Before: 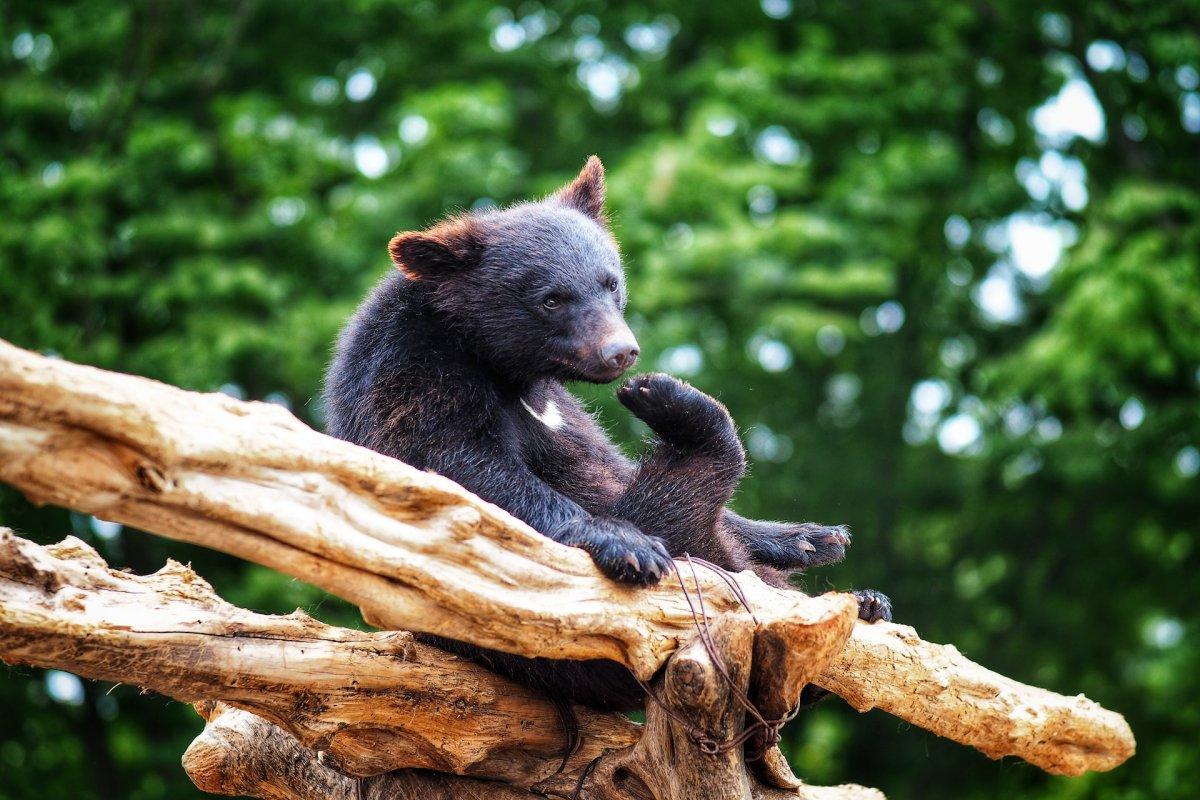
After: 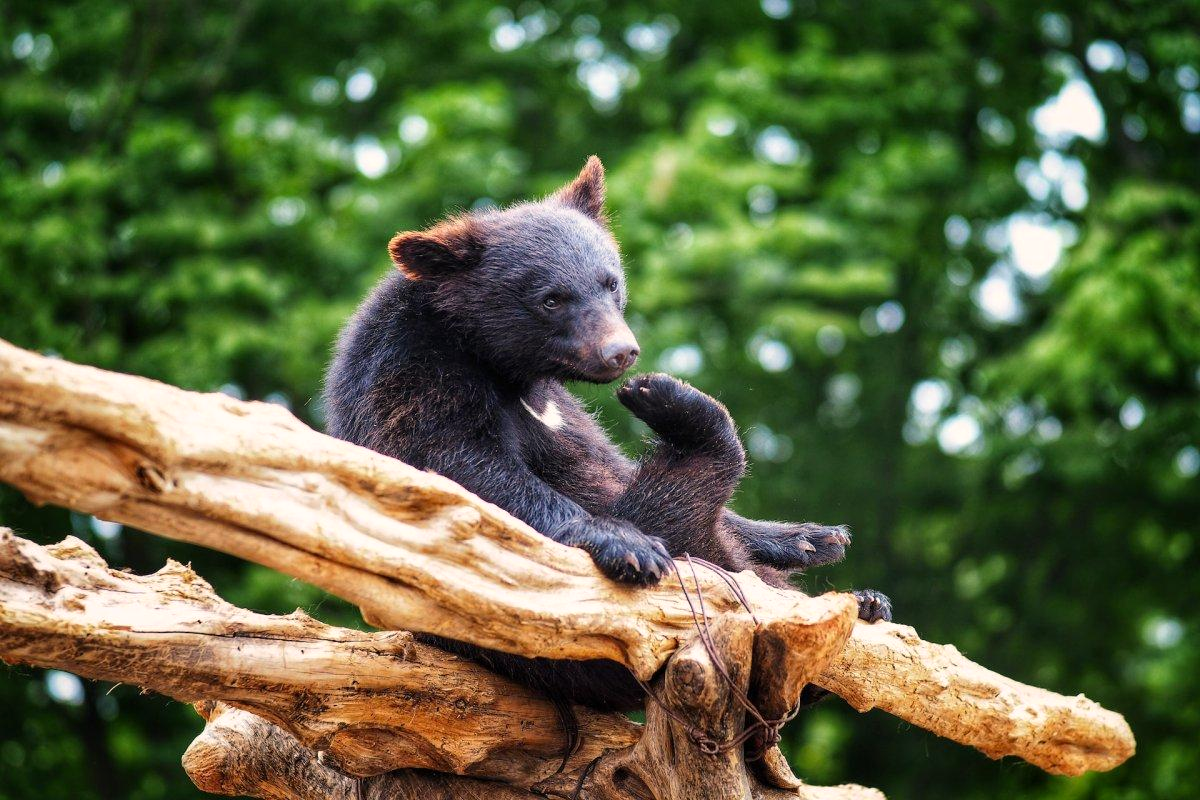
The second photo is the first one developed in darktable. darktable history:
color correction: highlights a* 3.73, highlights b* 5.08
